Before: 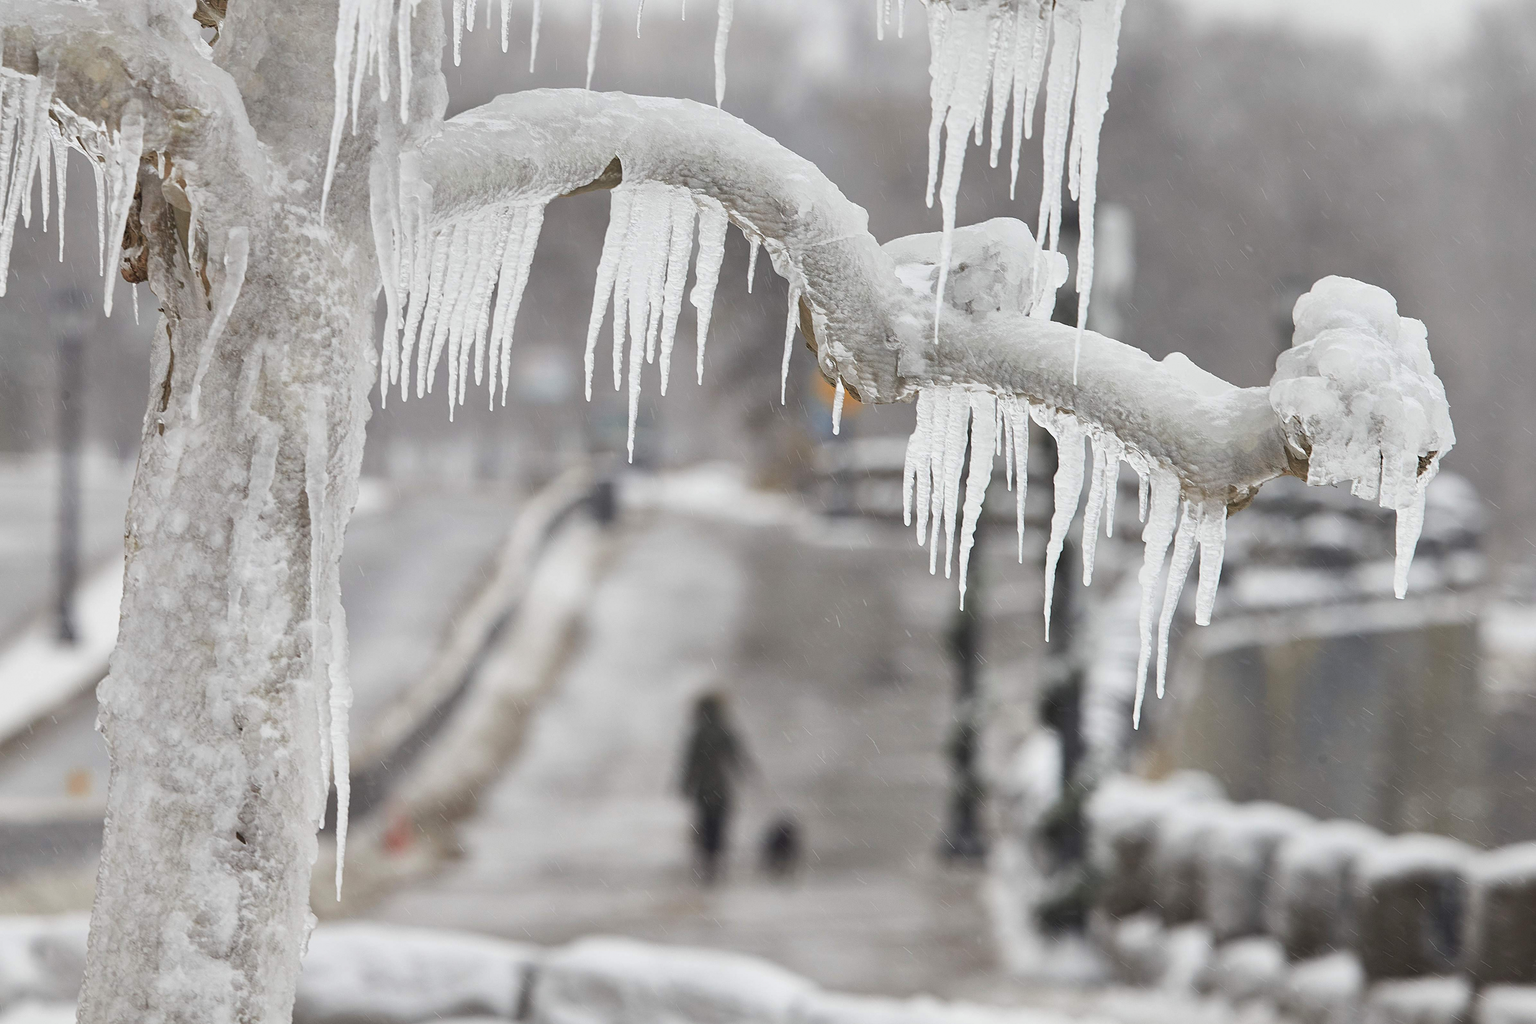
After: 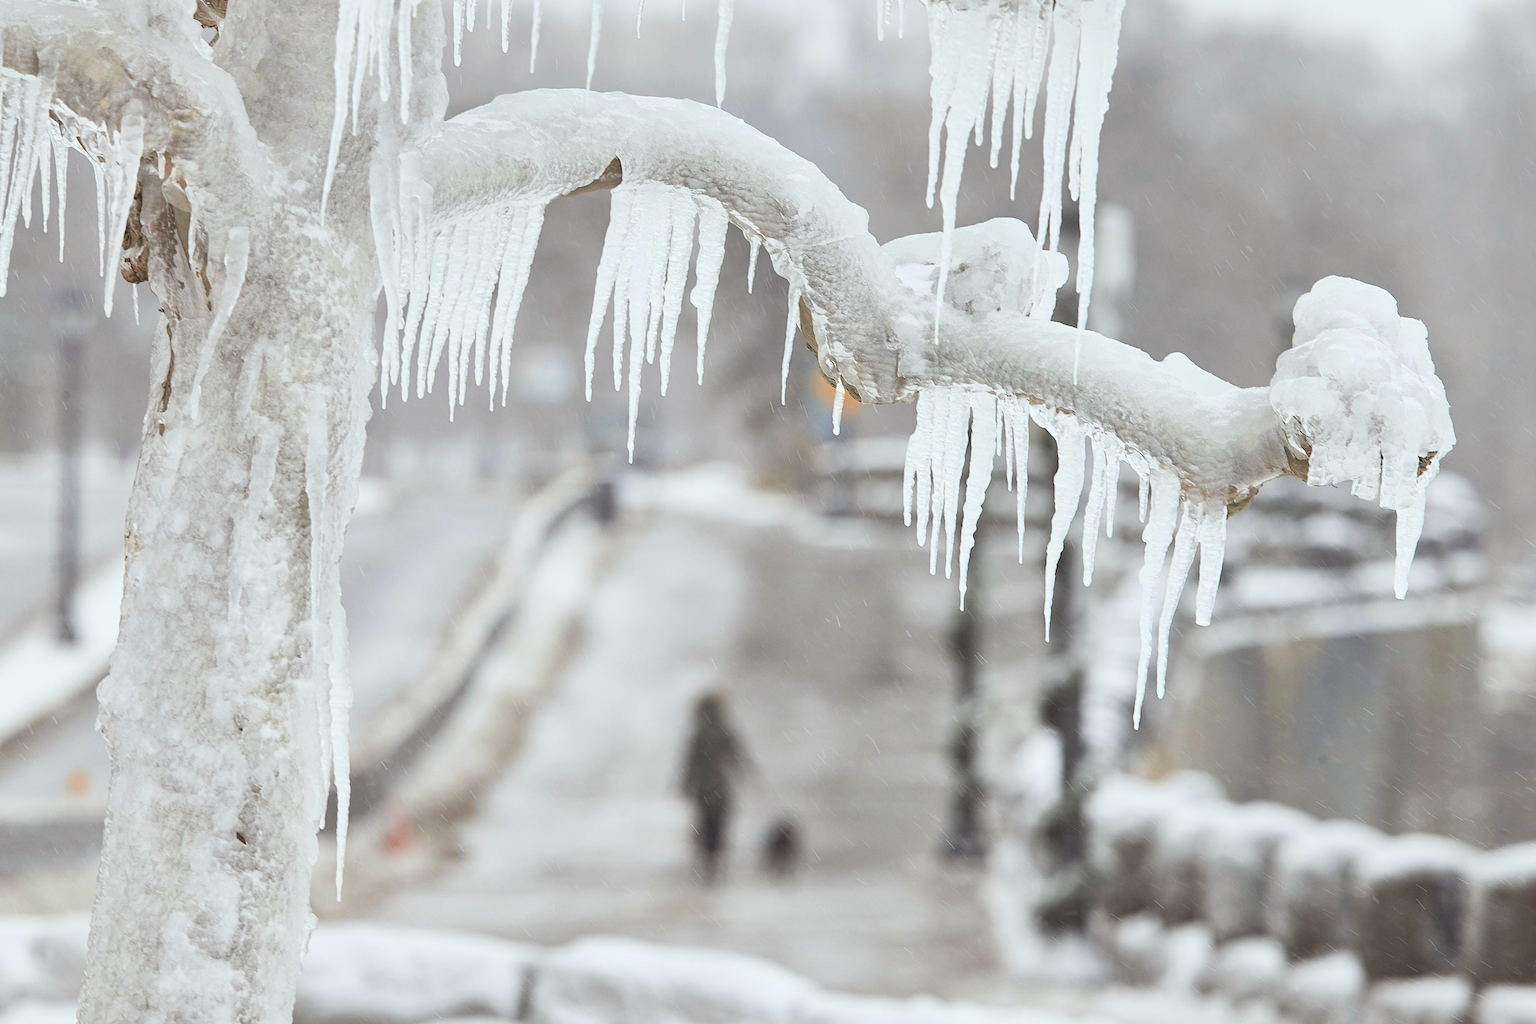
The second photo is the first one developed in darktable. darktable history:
contrast brightness saturation: contrast 0.14, brightness 0.21
white balance: emerald 1
color correction: highlights a* -2.73, highlights b* -2.09, shadows a* 2.41, shadows b* 2.73
